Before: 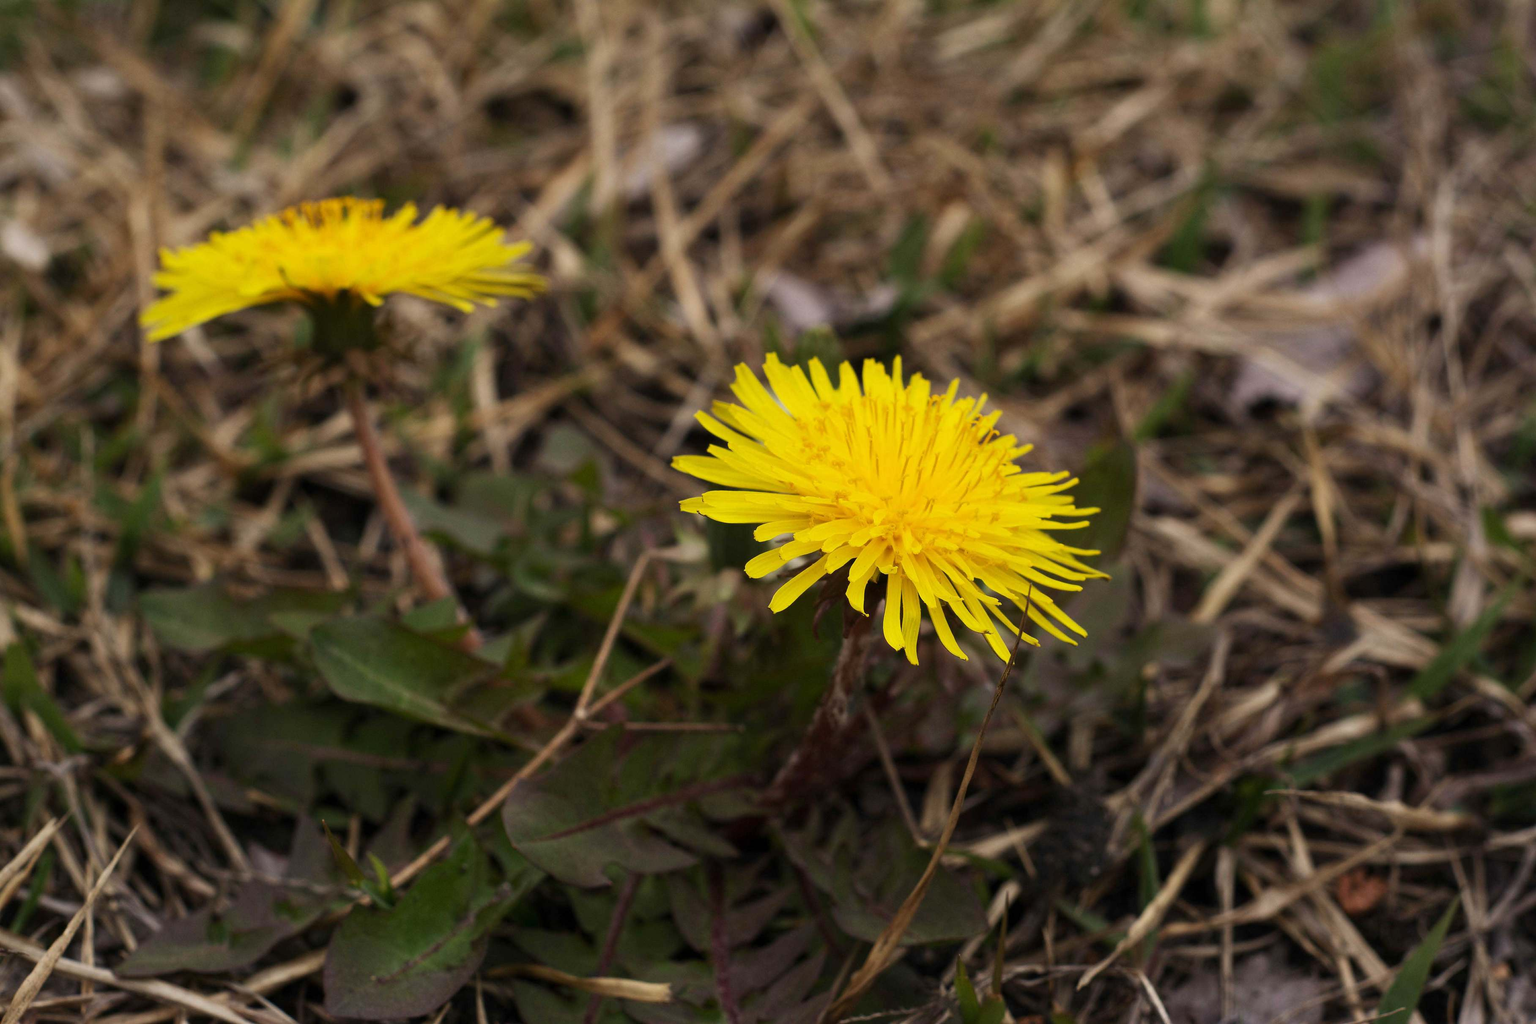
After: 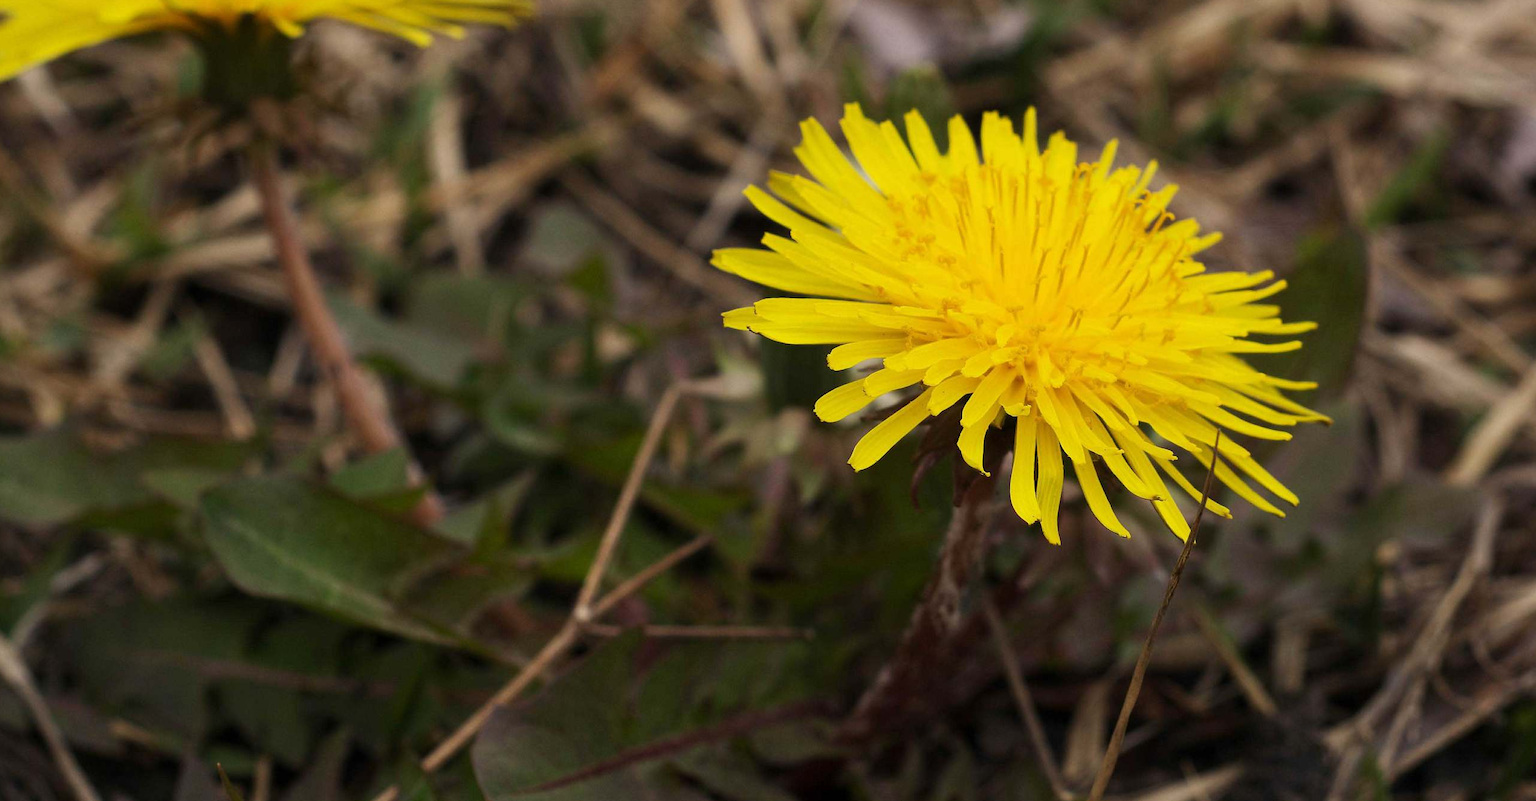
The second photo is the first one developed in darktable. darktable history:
crop: left 11%, top 27.338%, right 18.248%, bottom 17.267%
